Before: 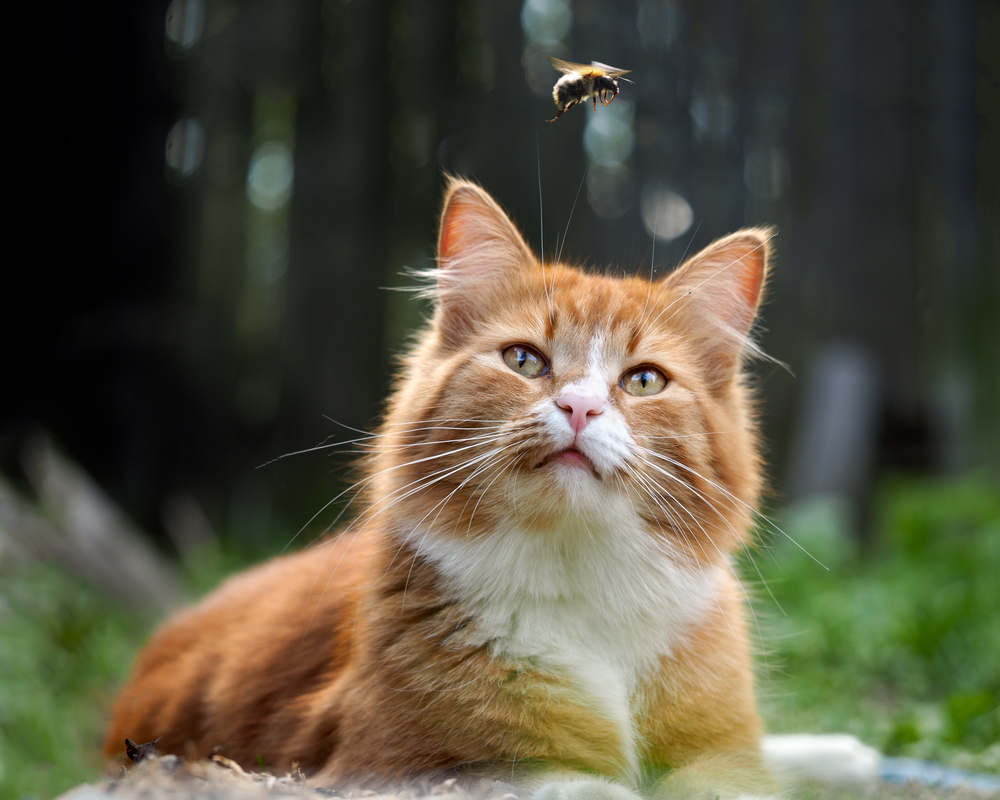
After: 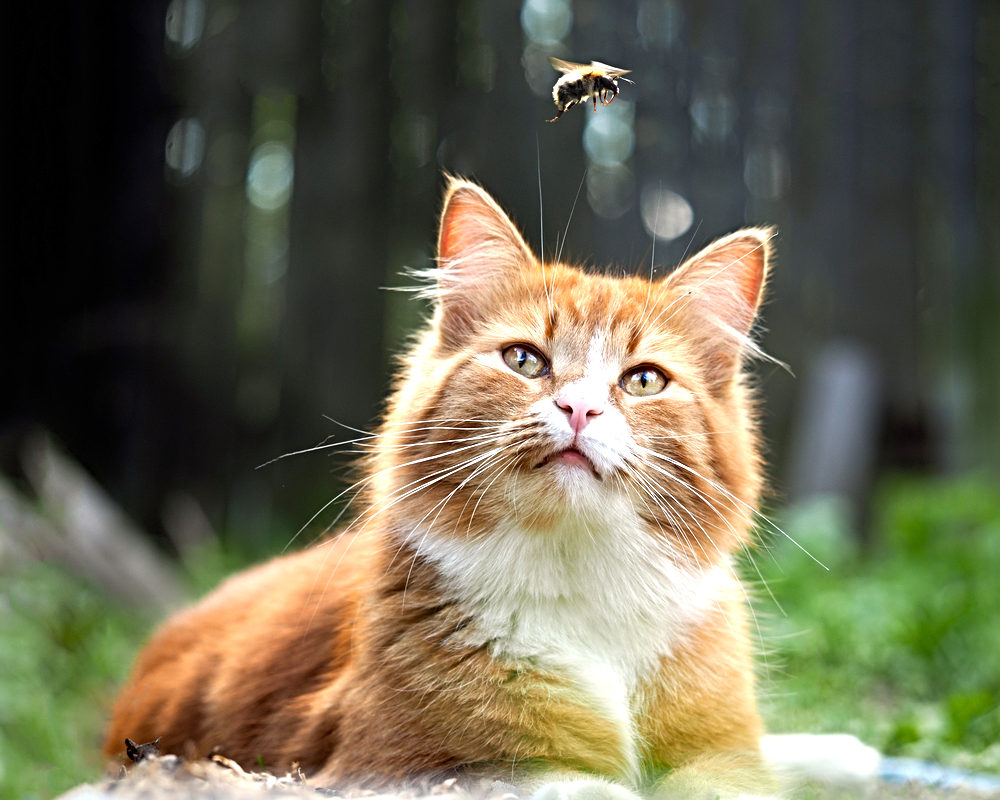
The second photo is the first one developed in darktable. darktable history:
exposure: exposure 0.722 EV, compensate highlight preservation false
sharpen: radius 4
